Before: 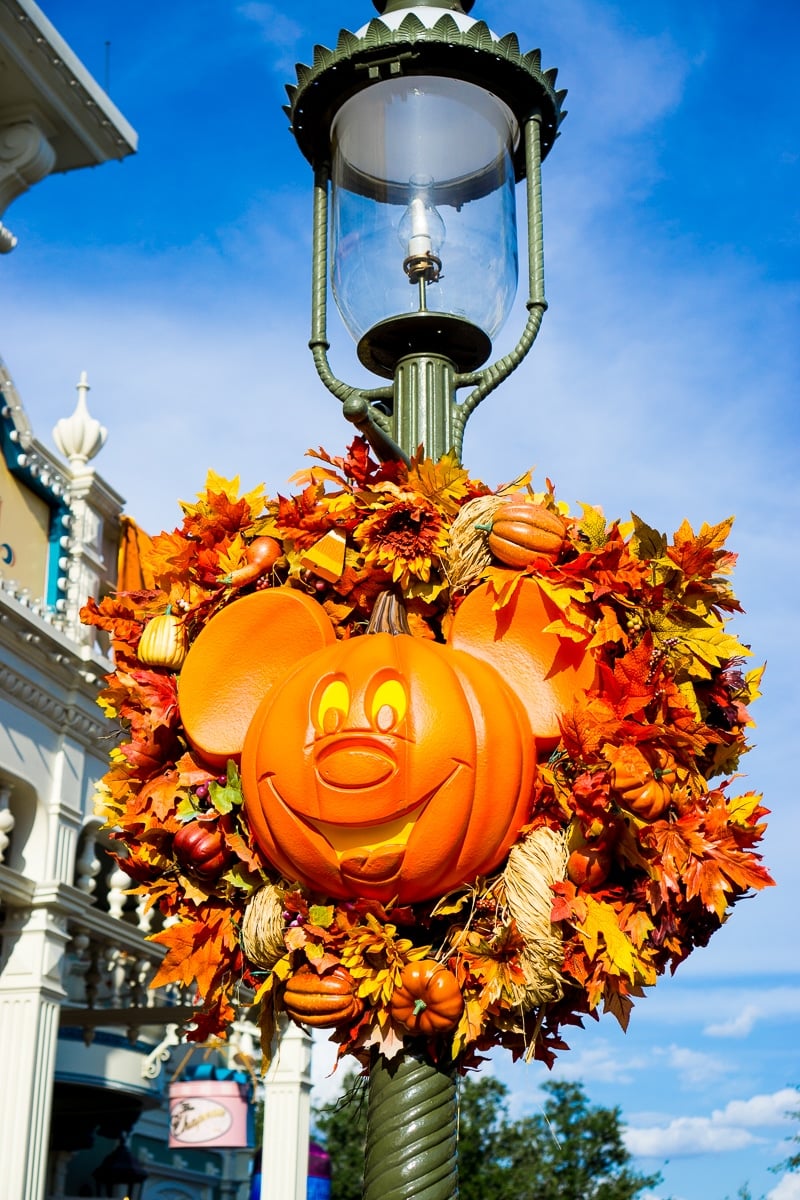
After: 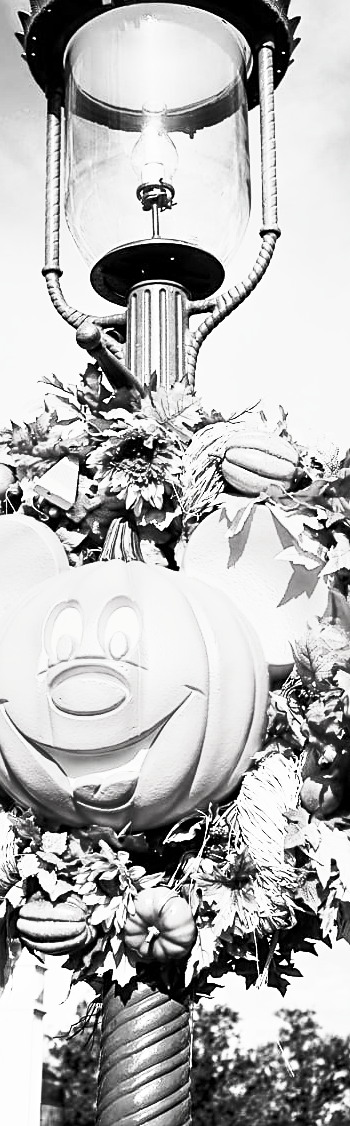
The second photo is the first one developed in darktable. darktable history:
sharpen: on, module defaults
crop: left 33.448%, top 6.083%, right 22.705%
local contrast: highlights 106%, shadows 98%, detail 119%, midtone range 0.2
contrast brightness saturation: contrast 0.539, brightness 0.456, saturation -0.993
tone curve: curves: ch0 [(0, 0) (0.035, 0.017) (0.131, 0.108) (0.279, 0.279) (0.476, 0.554) (0.617, 0.693) (0.704, 0.77) (0.801, 0.854) (0.895, 0.927) (1, 0.976)]; ch1 [(0, 0) (0.318, 0.278) (0.444, 0.427) (0.493, 0.493) (0.537, 0.547) (0.594, 0.616) (0.746, 0.764) (1, 1)]; ch2 [(0, 0) (0.316, 0.292) (0.381, 0.37) (0.423, 0.448) (0.476, 0.482) (0.502, 0.498) (0.529, 0.532) (0.583, 0.608) (0.639, 0.657) (0.7, 0.7) (0.861, 0.808) (1, 0.951)], preserve colors none
